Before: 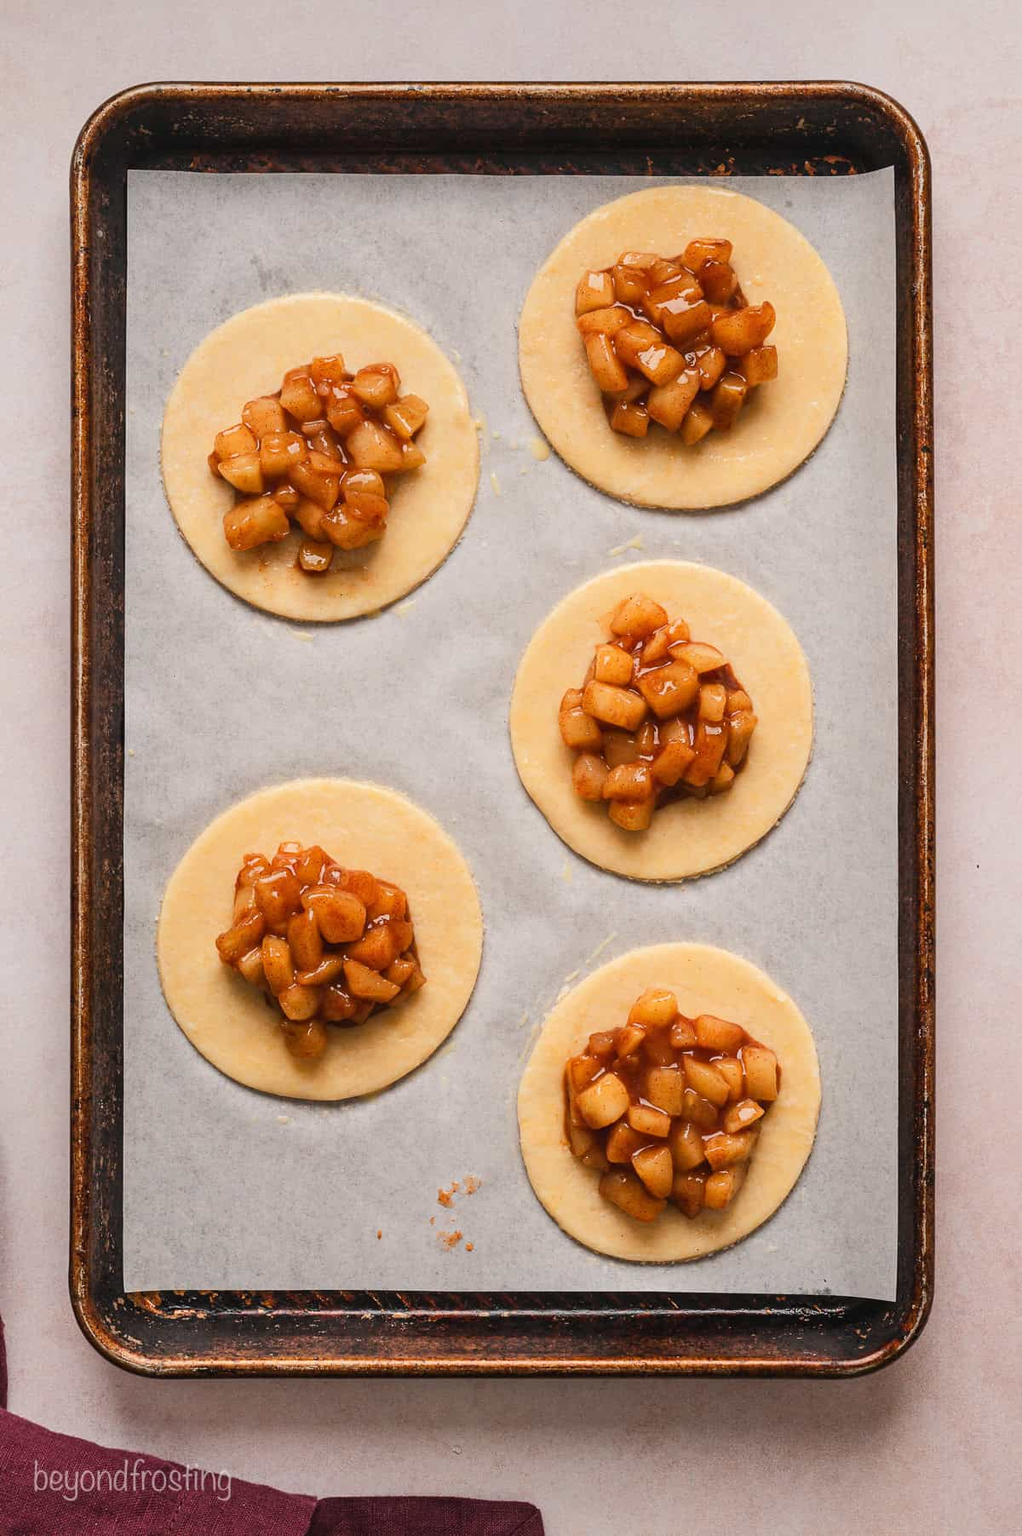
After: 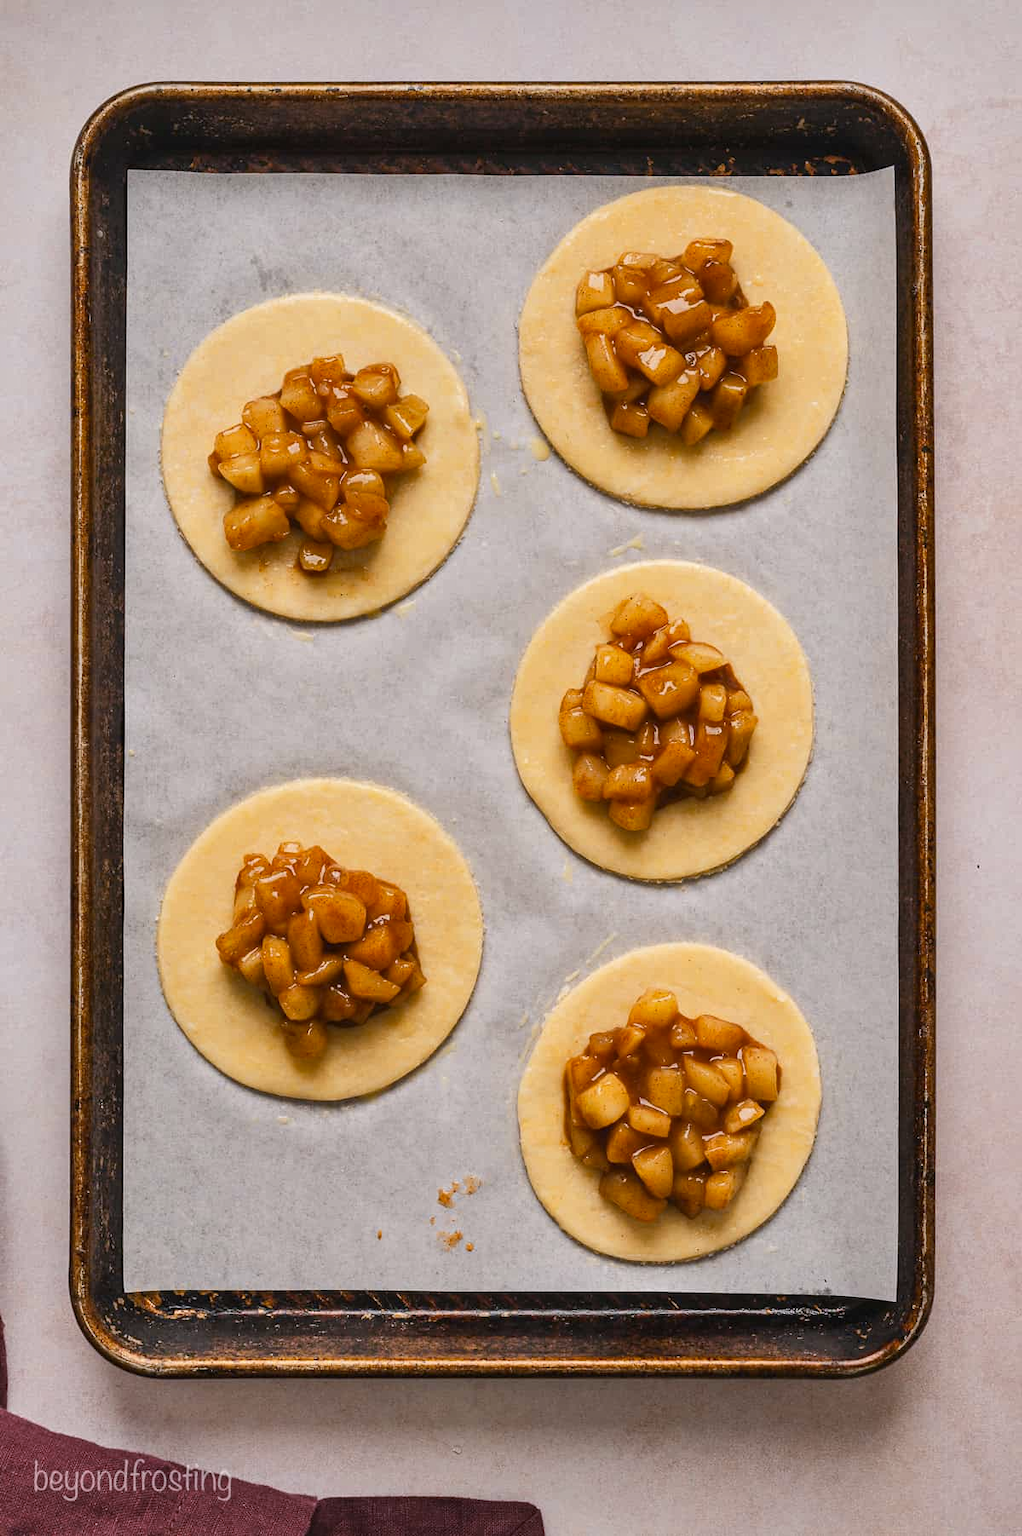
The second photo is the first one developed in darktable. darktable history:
color contrast: green-magenta contrast 0.8, blue-yellow contrast 1.1, unbound 0
shadows and highlights: soften with gaussian
white balance: red 1.004, blue 1.024
